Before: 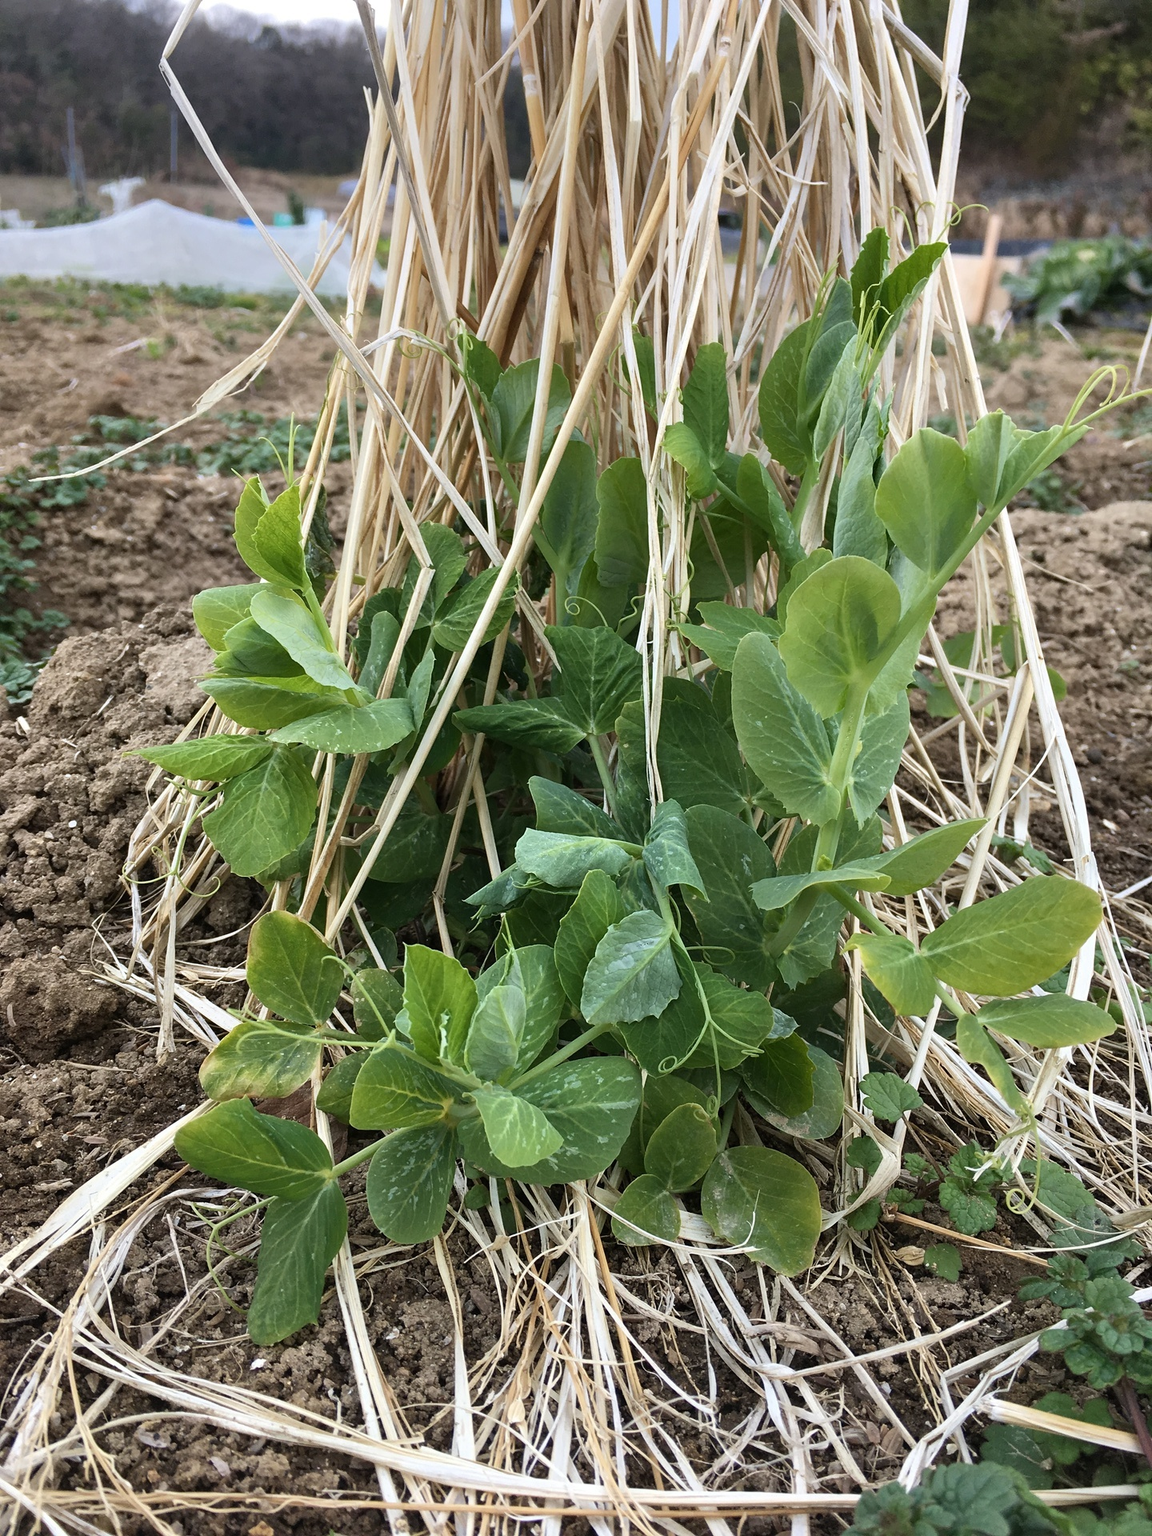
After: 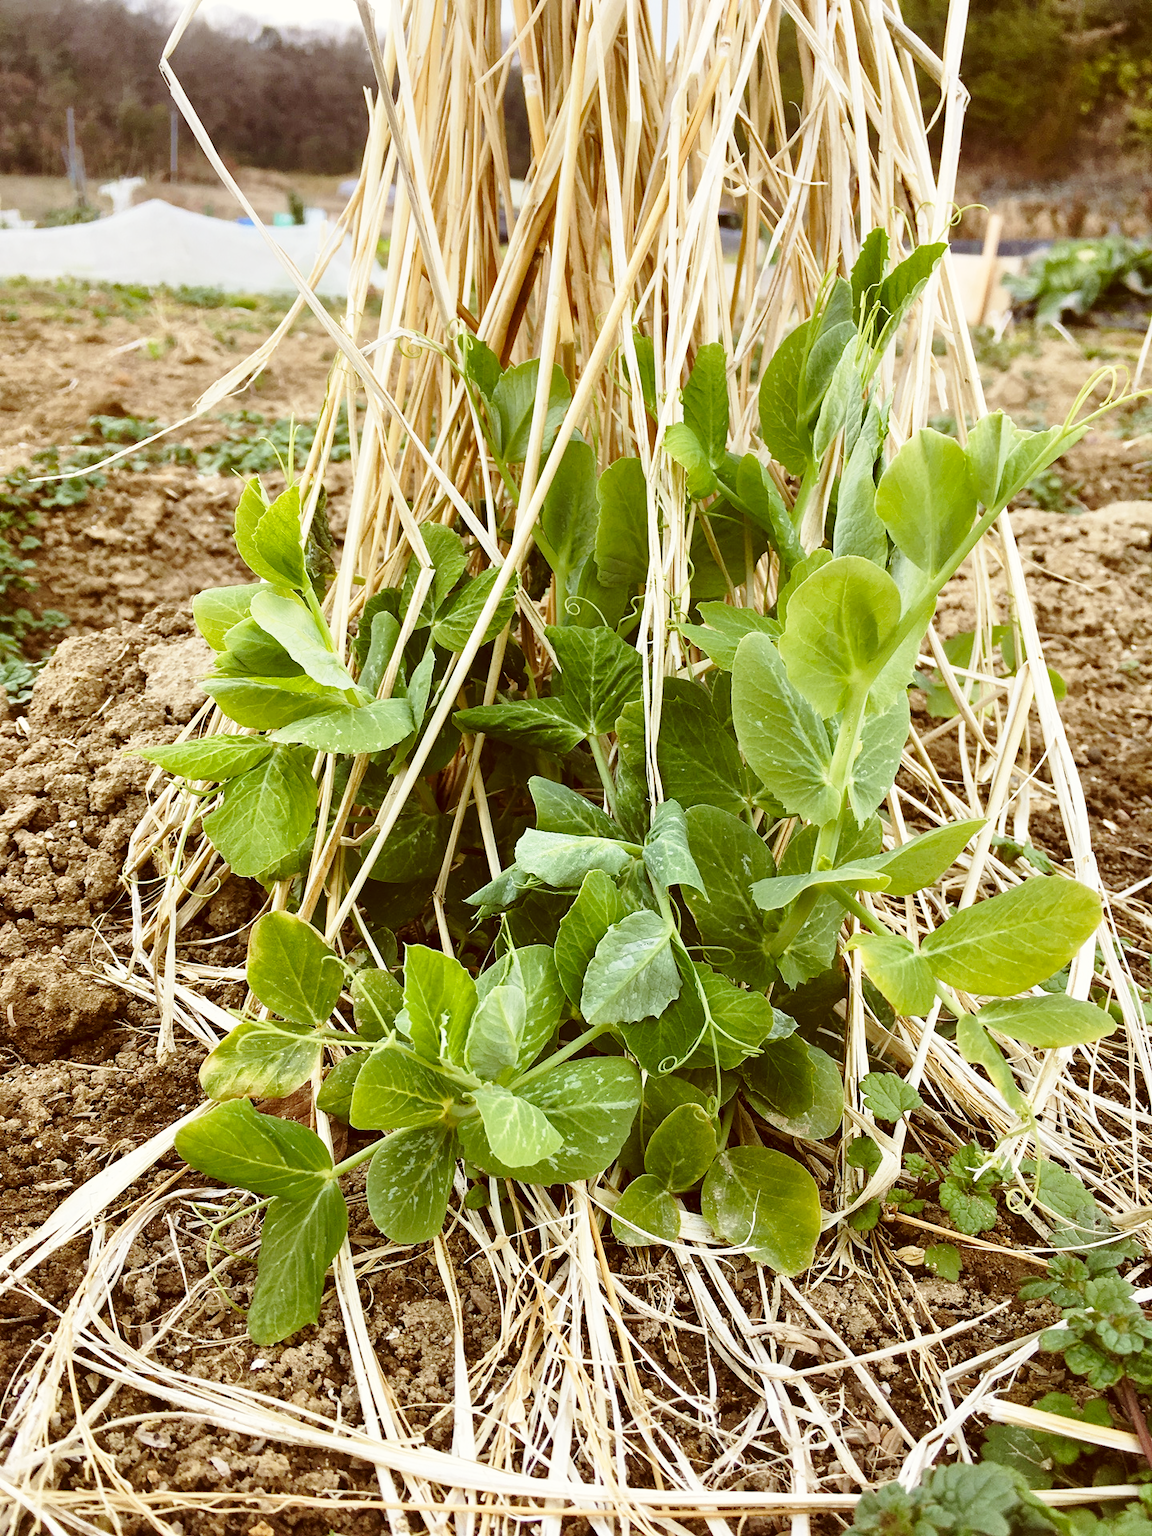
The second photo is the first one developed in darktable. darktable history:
color balance: lift [1.001, 1.007, 1, 0.993], gamma [1.023, 1.026, 1.01, 0.974], gain [0.964, 1.059, 1.073, 0.927]
base curve: curves: ch0 [(0, 0) (0.028, 0.03) (0.121, 0.232) (0.46, 0.748) (0.859, 0.968) (1, 1)], preserve colors none
